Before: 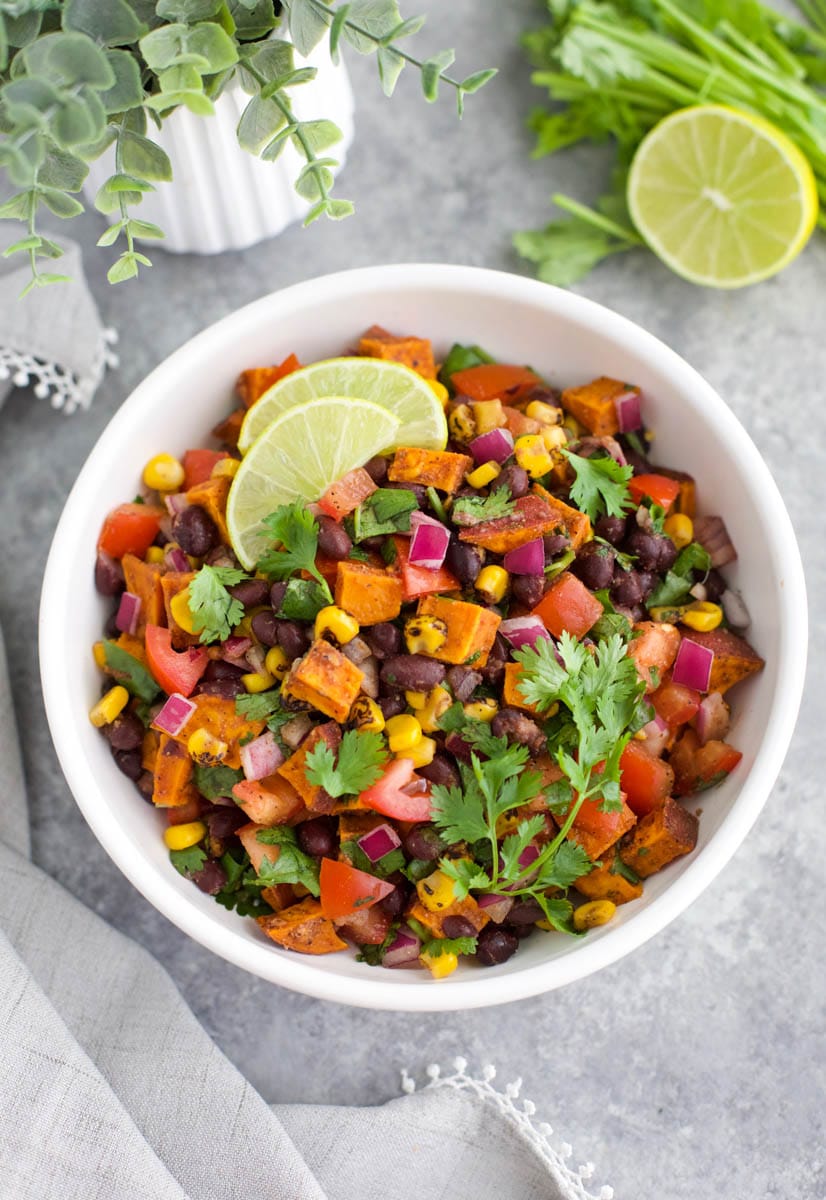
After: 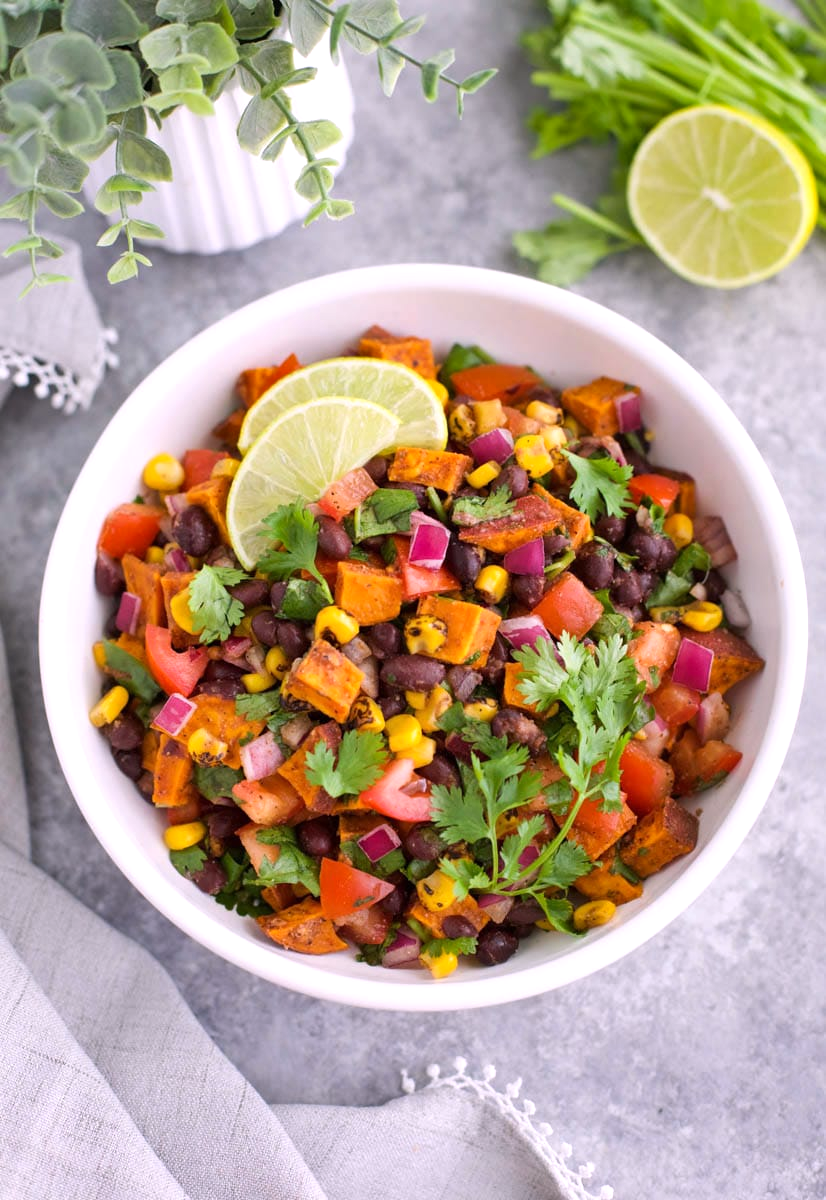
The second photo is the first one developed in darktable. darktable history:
shadows and highlights: shadows 37.27, highlights -28.18, soften with gaussian
white balance: red 1.05, blue 1.072
exposure: exposure 0.081 EV, compensate highlight preservation false
